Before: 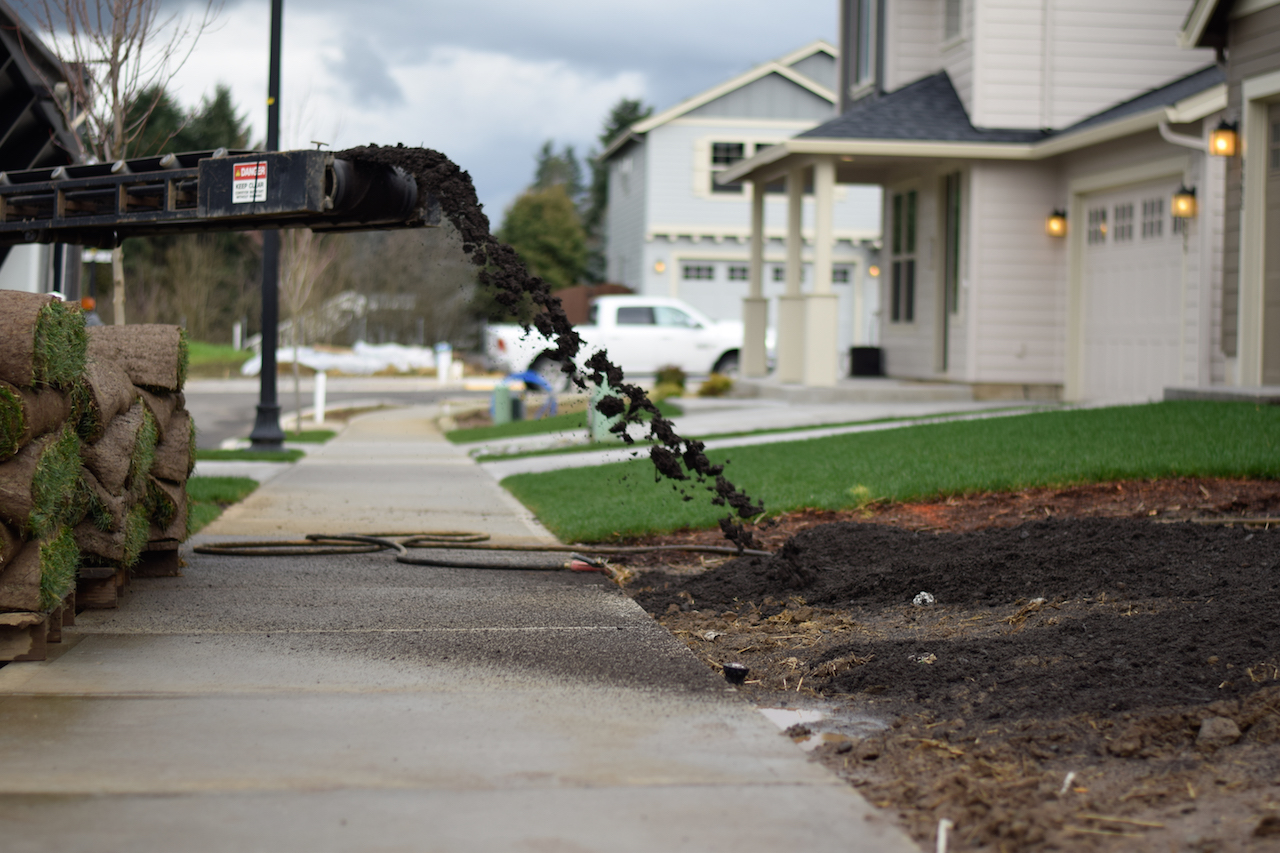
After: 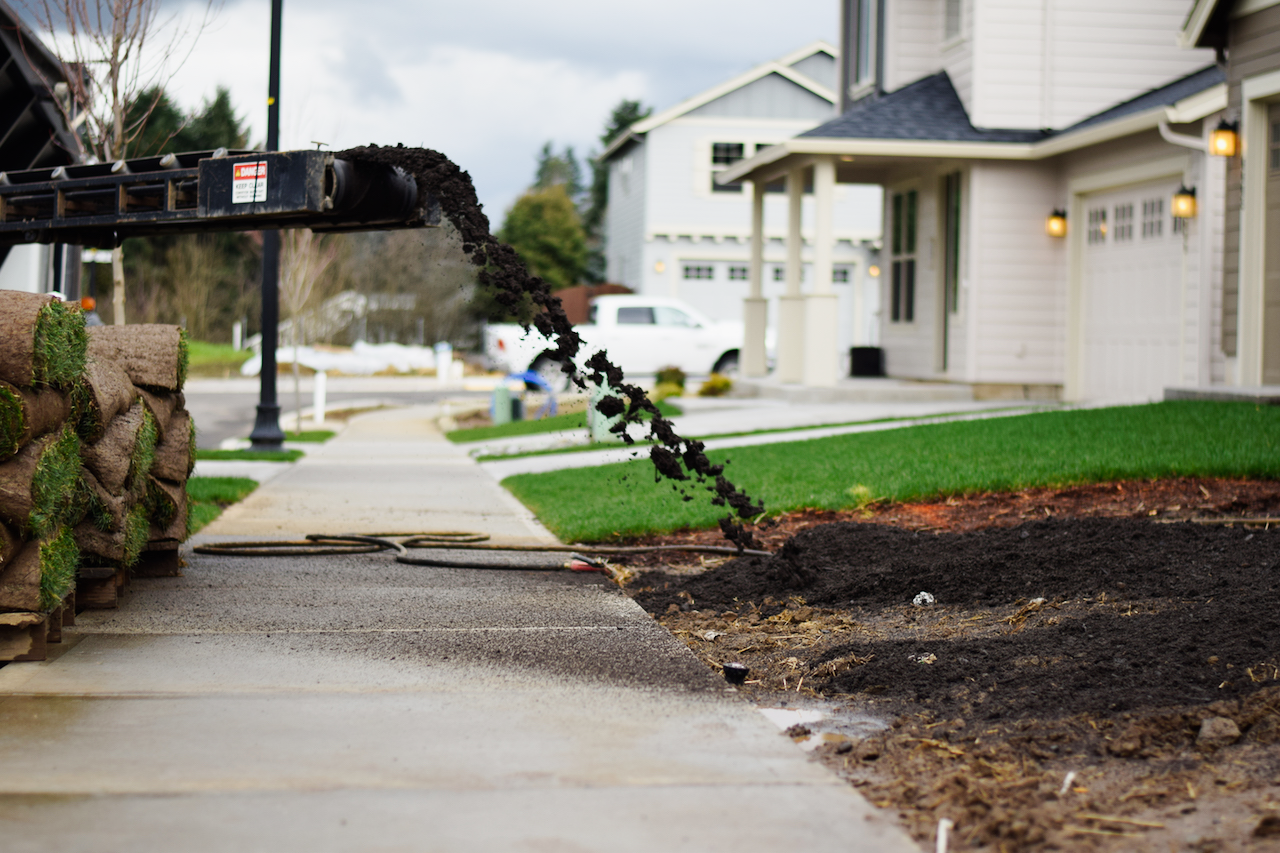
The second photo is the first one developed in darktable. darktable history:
tone curve: curves: ch0 [(0, 0) (0.114, 0.083) (0.291, 0.3) (0.447, 0.535) (0.602, 0.712) (0.772, 0.864) (0.999, 0.978)]; ch1 [(0, 0) (0.389, 0.352) (0.458, 0.433) (0.486, 0.474) (0.509, 0.505) (0.535, 0.541) (0.555, 0.557) (0.677, 0.724) (1, 1)]; ch2 [(0, 0) (0.369, 0.388) (0.449, 0.431) (0.501, 0.5) (0.528, 0.552) (0.561, 0.596) (0.697, 0.721) (1, 1)], preserve colors none
